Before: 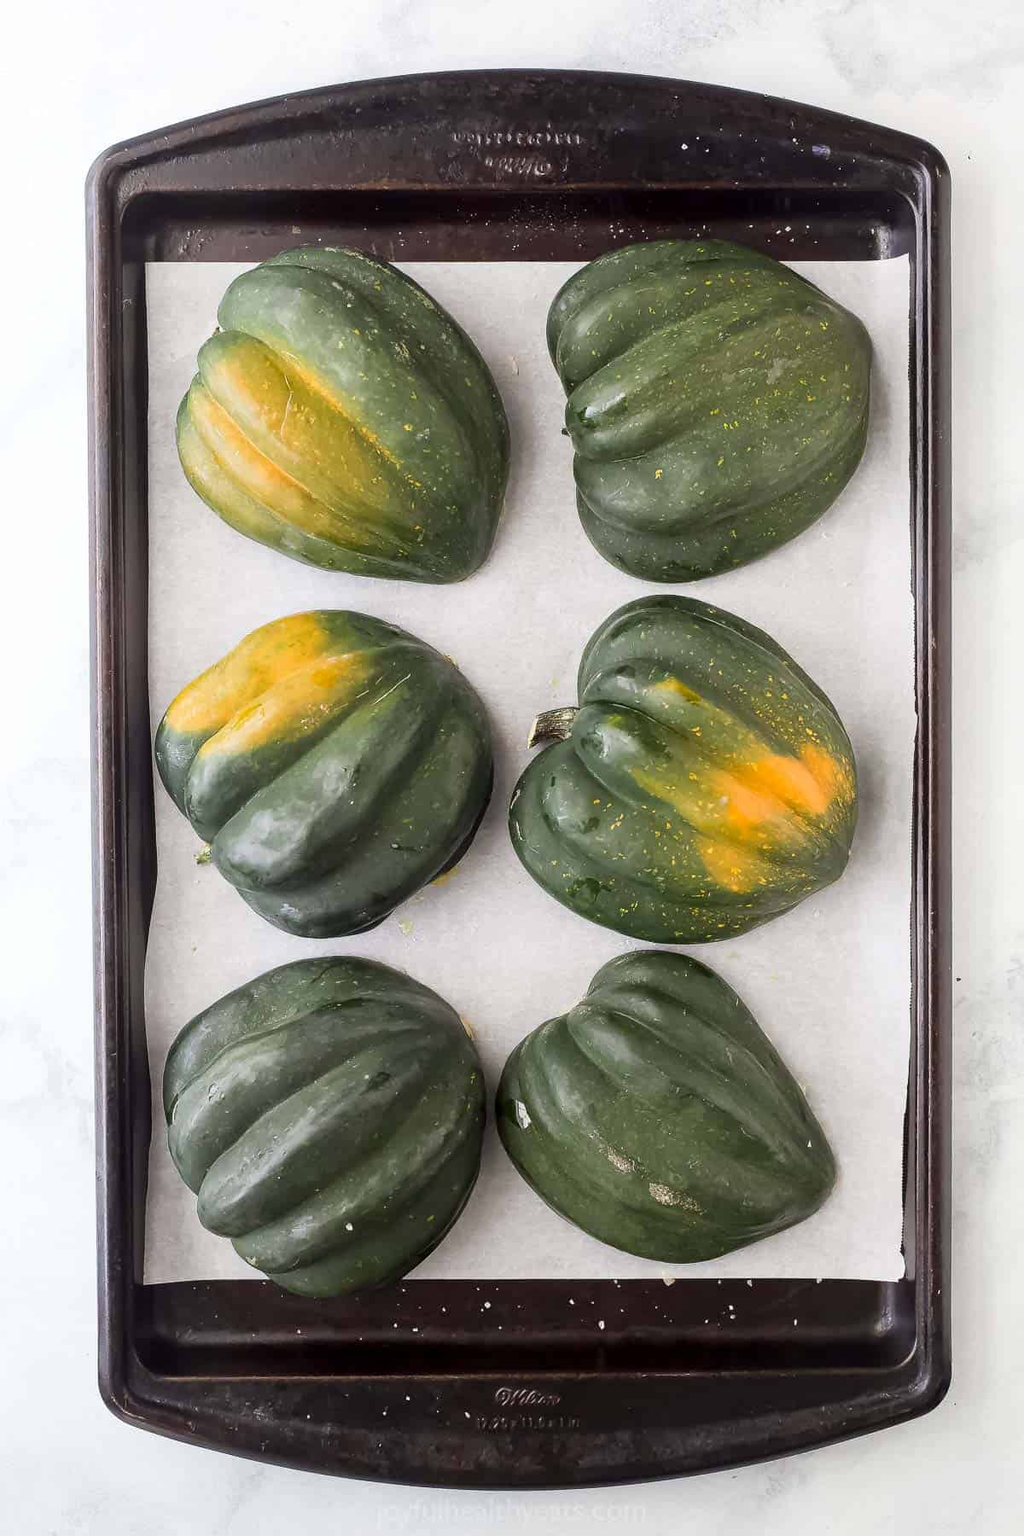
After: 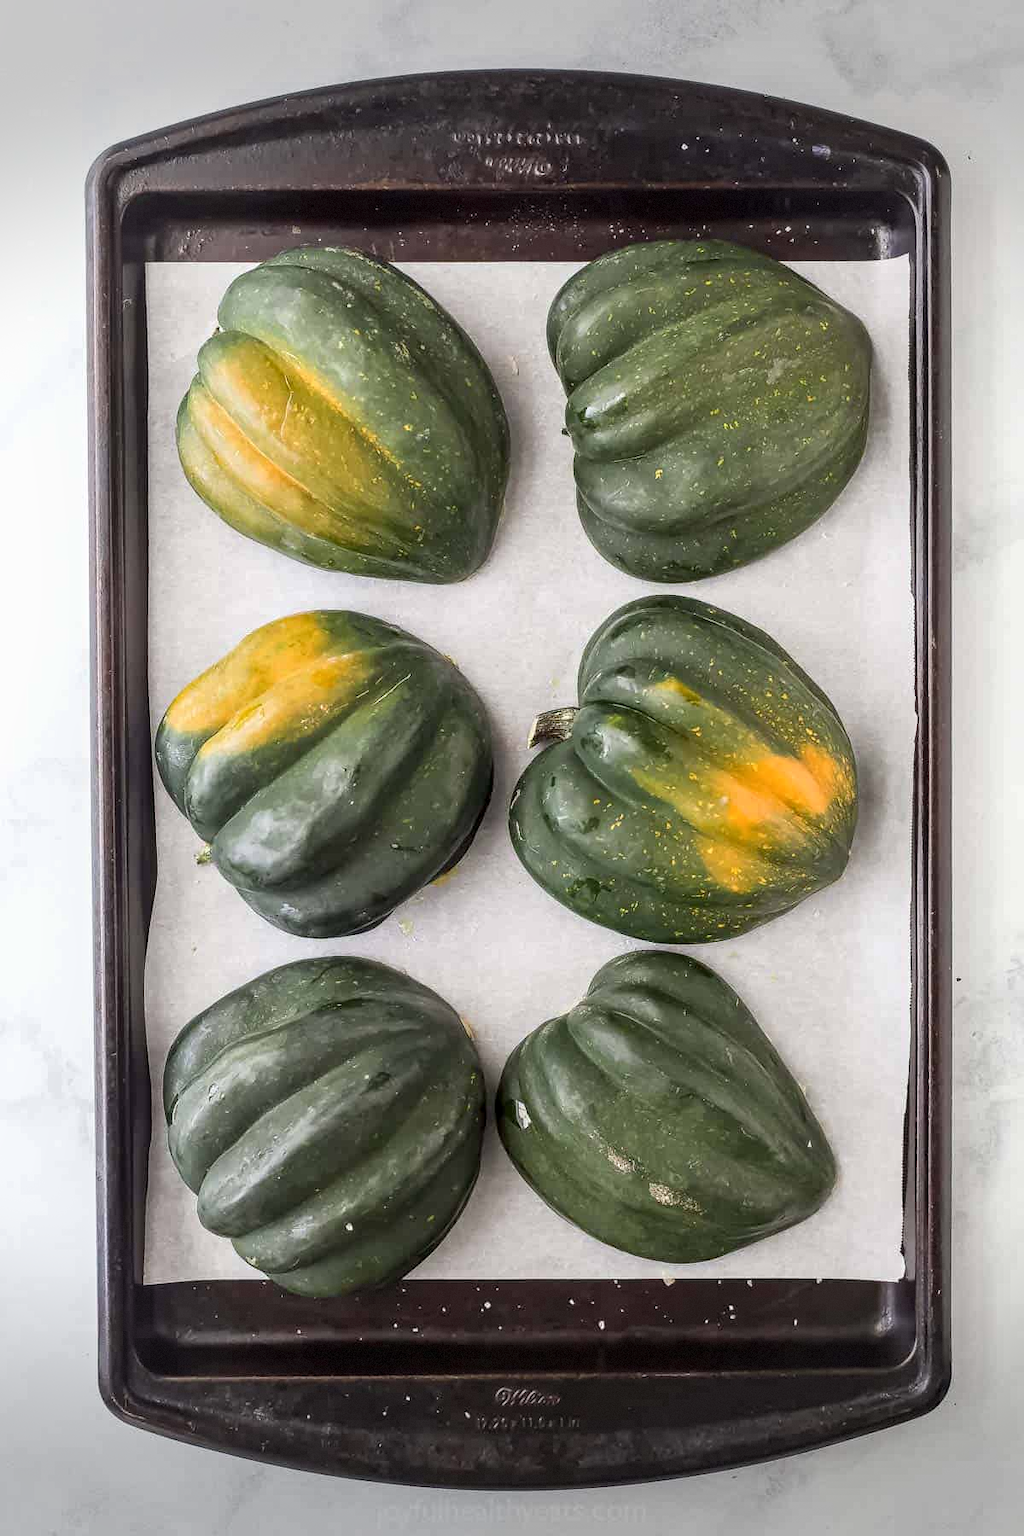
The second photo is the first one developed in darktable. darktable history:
local contrast: on, module defaults
vignetting: fall-off start 100%, brightness -0.406, saturation -0.3, width/height ratio 1.324, dithering 8-bit output, unbound false
